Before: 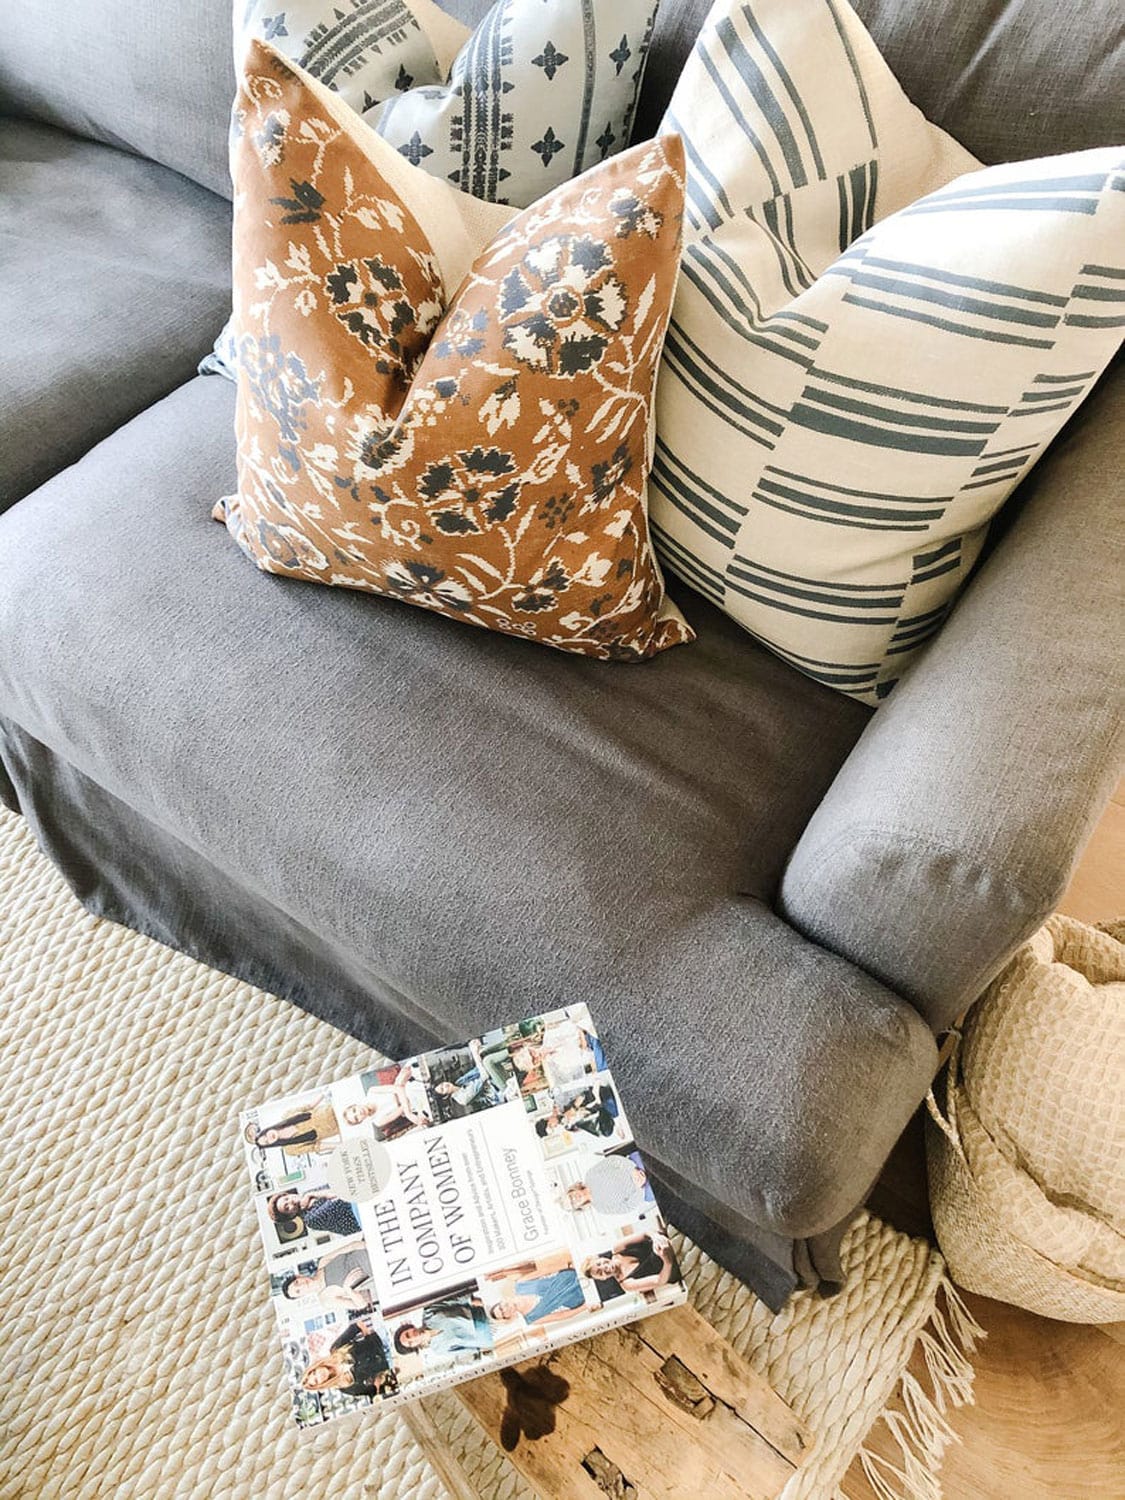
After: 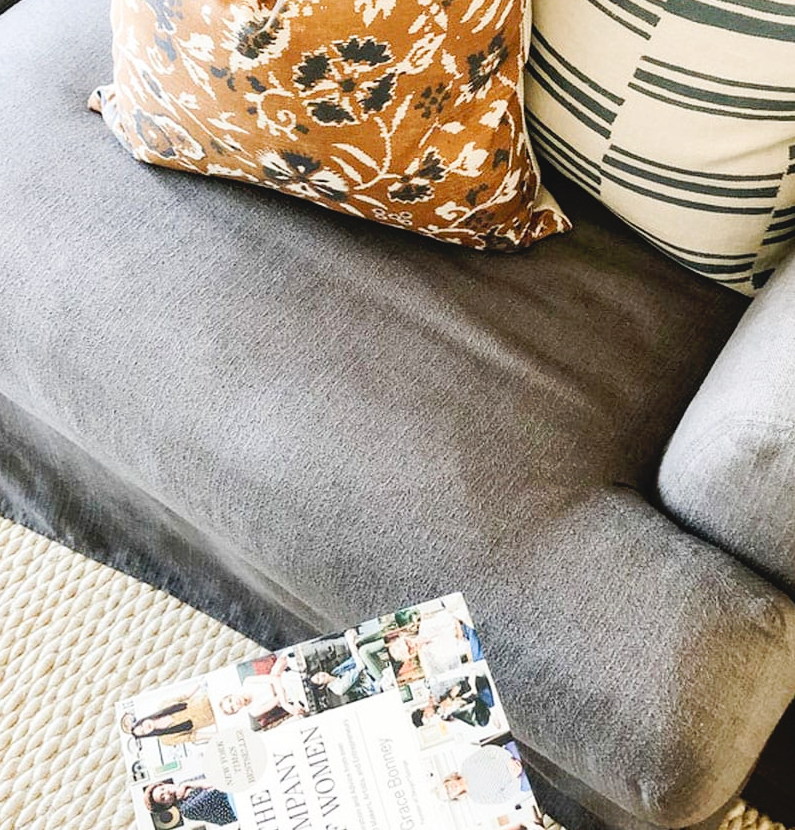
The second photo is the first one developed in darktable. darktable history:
crop: left 11.041%, top 27.35%, right 18.242%, bottom 17.301%
tone curve: curves: ch0 [(0, 0) (0.003, 0.047) (0.011, 0.051) (0.025, 0.051) (0.044, 0.057) (0.069, 0.068) (0.1, 0.076) (0.136, 0.108) (0.177, 0.166) (0.224, 0.229) (0.277, 0.299) (0.335, 0.364) (0.399, 0.46) (0.468, 0.553) (0.543, 0.639) (0.623, 0.724) (0.709, 0.808) (0.801, 0.886) (0.898, 0.954) (1, 1)], preserve colors none
